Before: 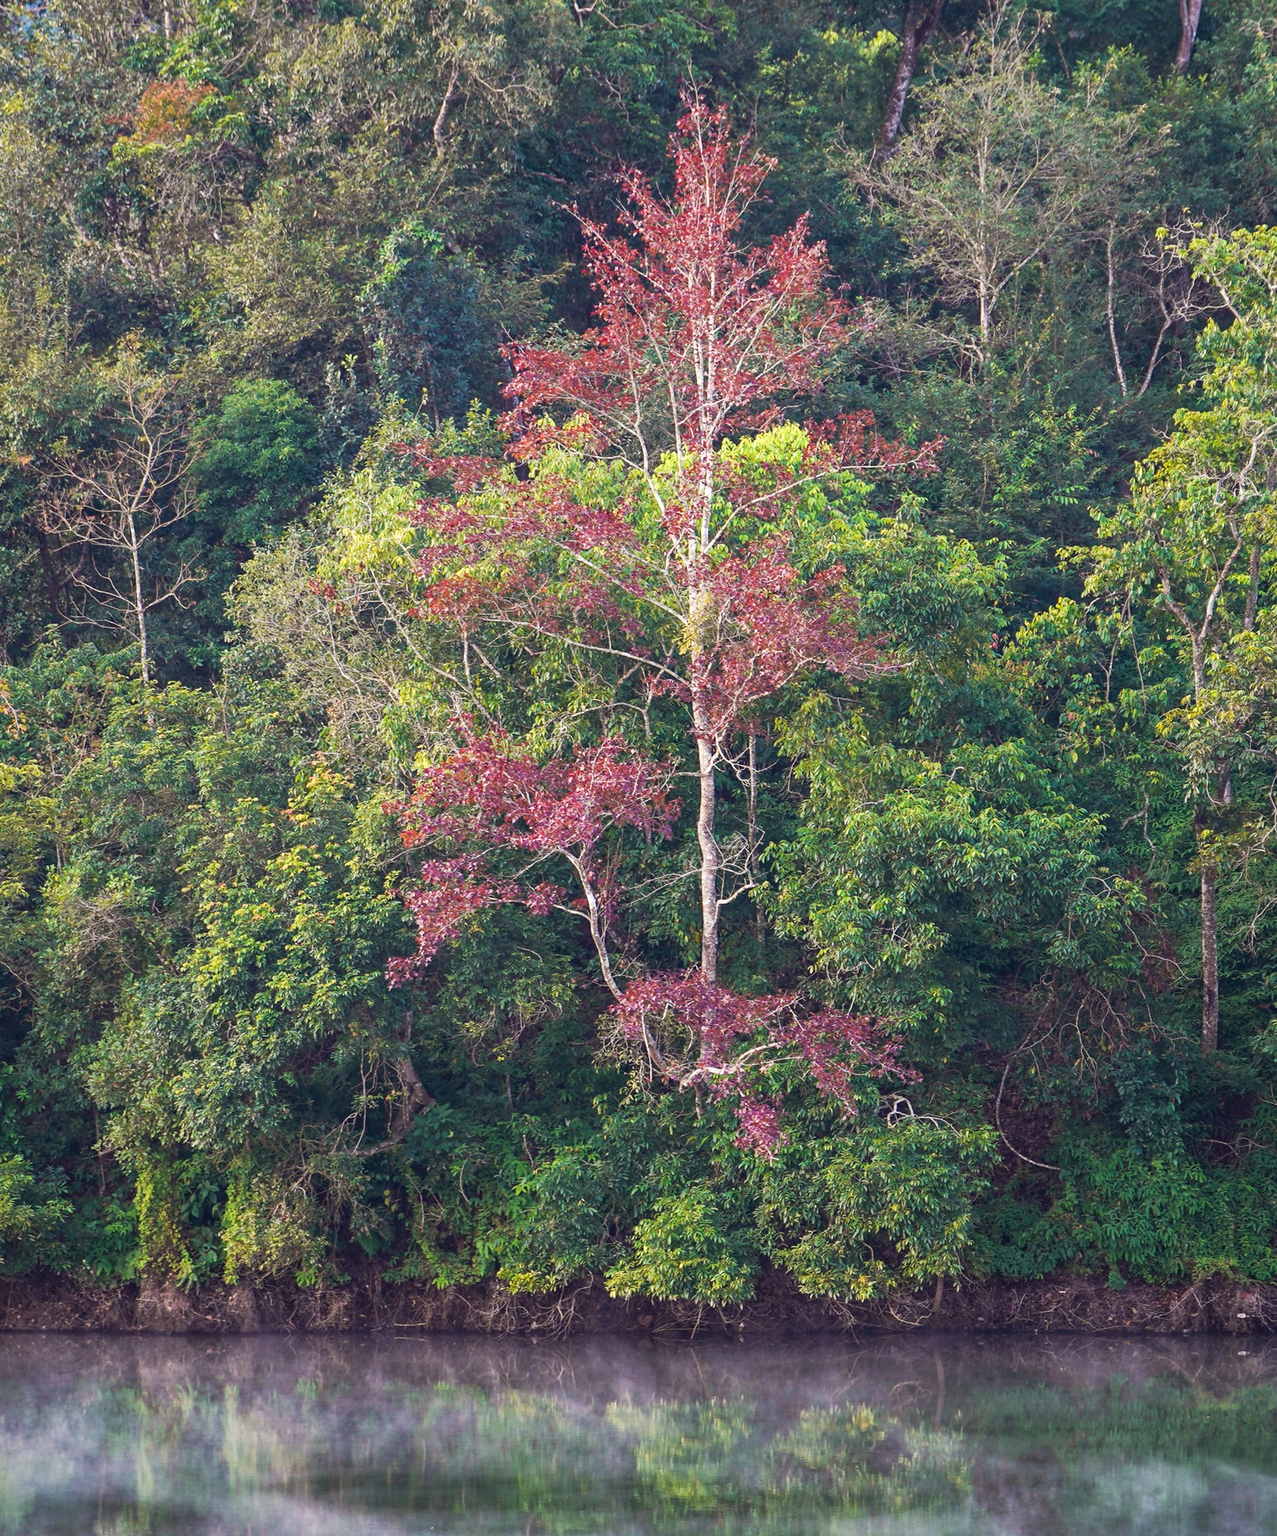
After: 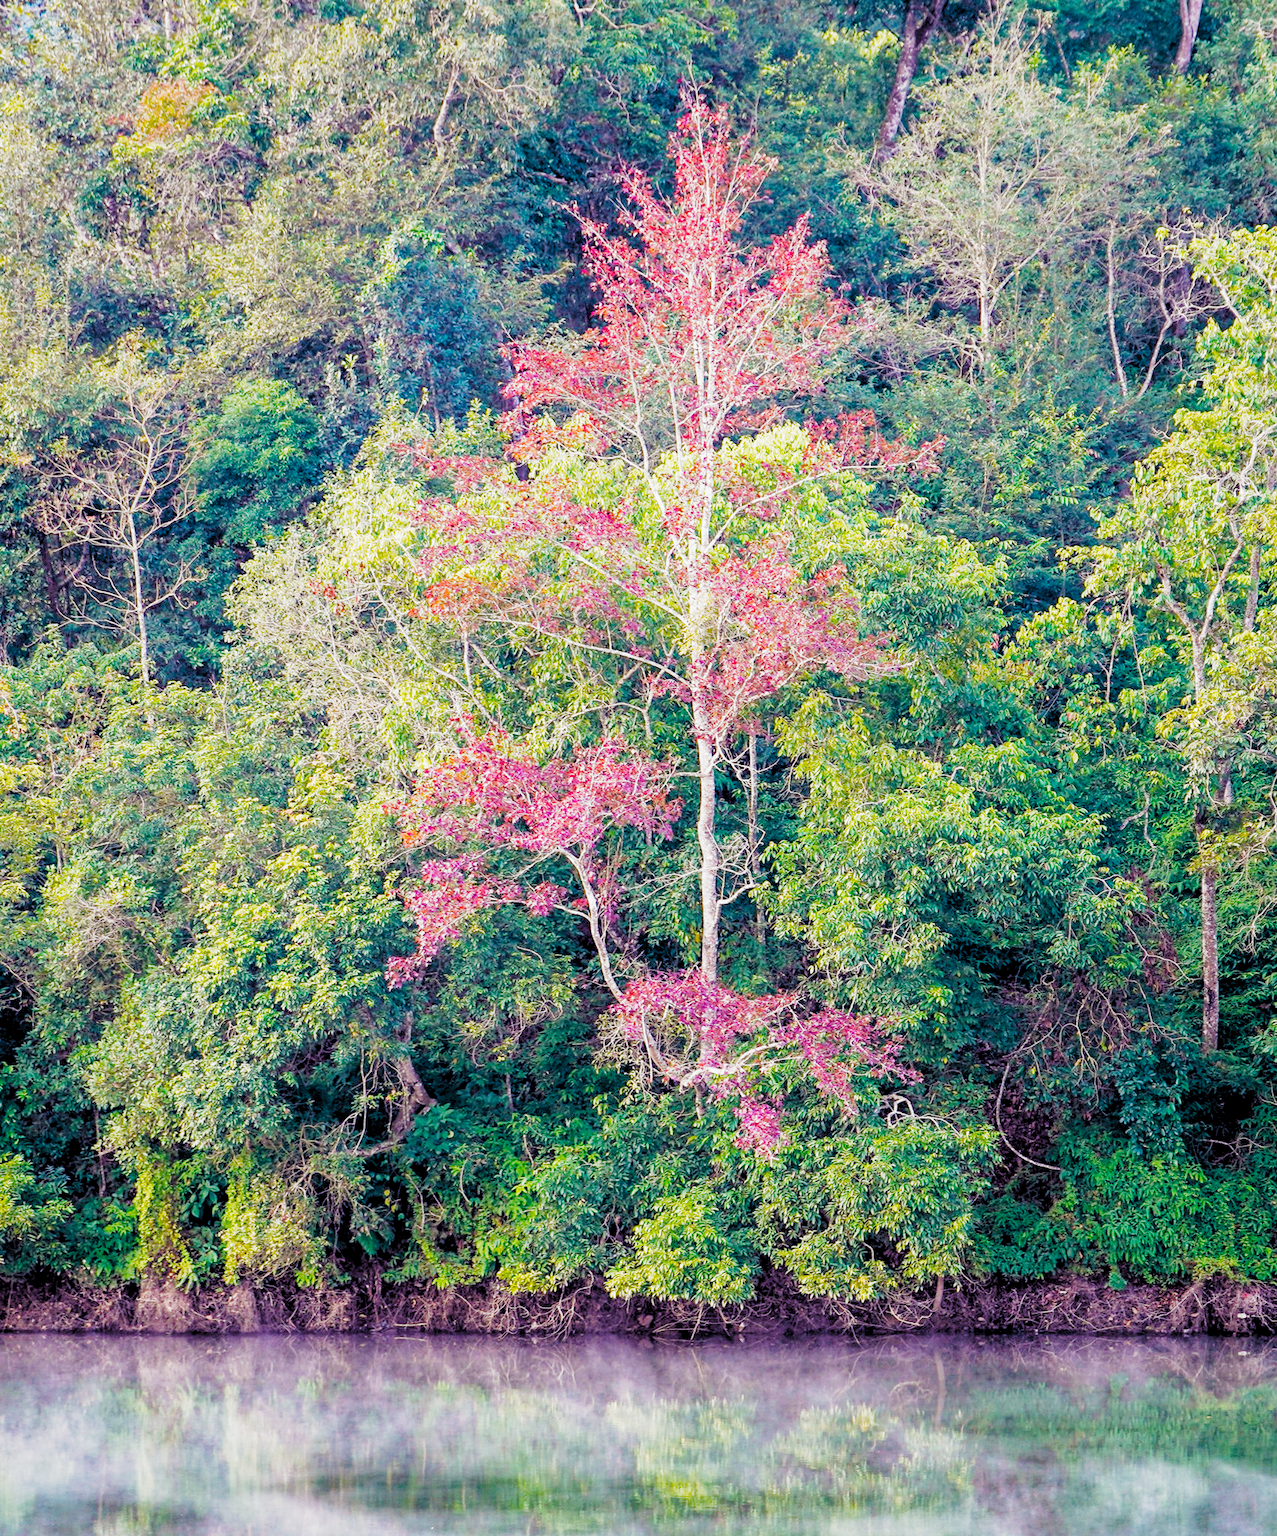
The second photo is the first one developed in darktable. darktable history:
color balance rgb: power › hue 62.15°, perceptual saturation grading › global saturation 24.959%, perceptual brilliance grading › global brilliance 2.854%, perceptual brilliance grading › highlights -3.483%, perceptual brilliance grading › shadows 3.415%, global vibrance 30.651%
local contrast: highlights 103%, shadows 100%, detail 119%, midtone range 0.2
tone equalizer: -8 EV -0.773 EV, -7 EV -0.682 EV, -6 EV -0.565 EV, -5 EV -0.398 EV, -3 EV 0.374 EV, -2 EV 0.6 EV, -1 EV 0.685 EV, +0 EV 0.719 EV
exposure: exposure 0.718 EV, compensate highlight preservation false
filmic rgb: black relative exposure -2.84 EV, white relative exposure 4.56 EV, hardness 1.75, contrast 1.251, preserve chrominance no, color science v5 (2021), iterations of high-quality reconstruction 0, contrast in shadows safe, contrast in highlights safe
